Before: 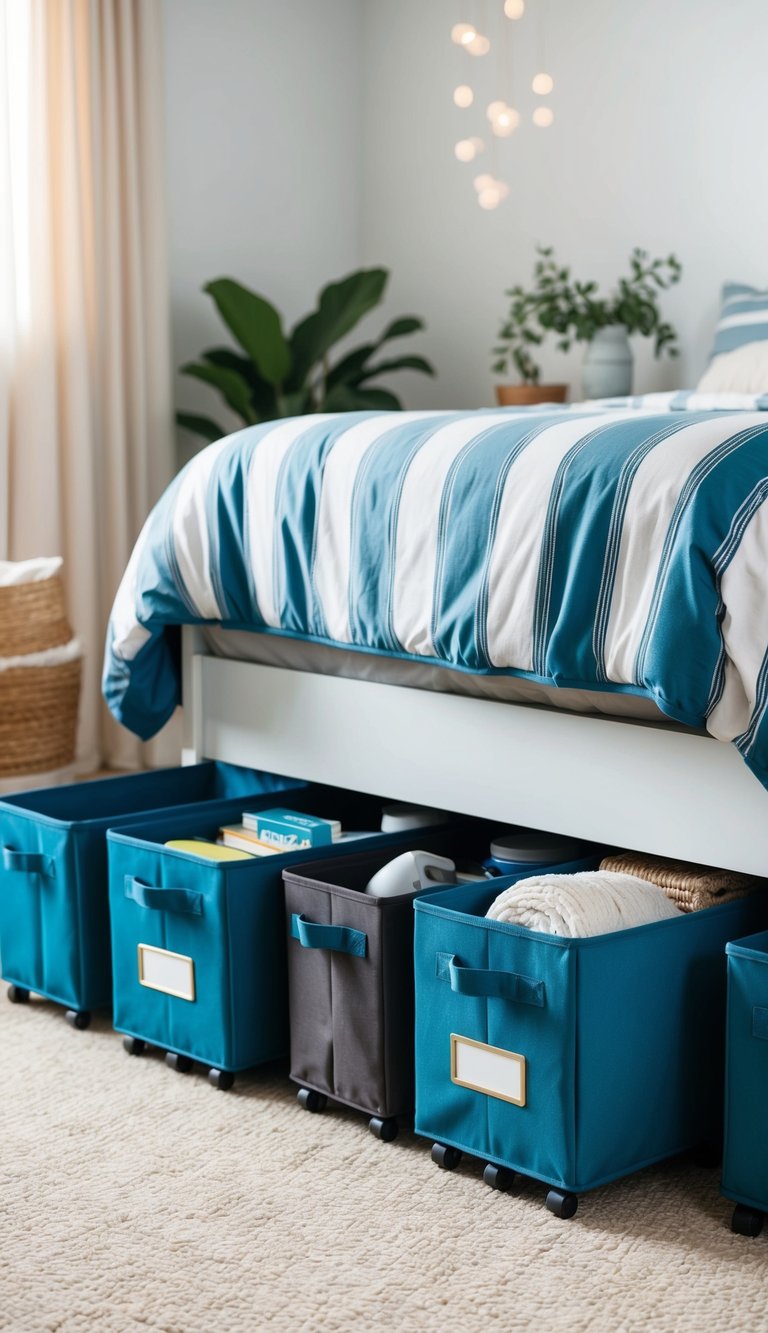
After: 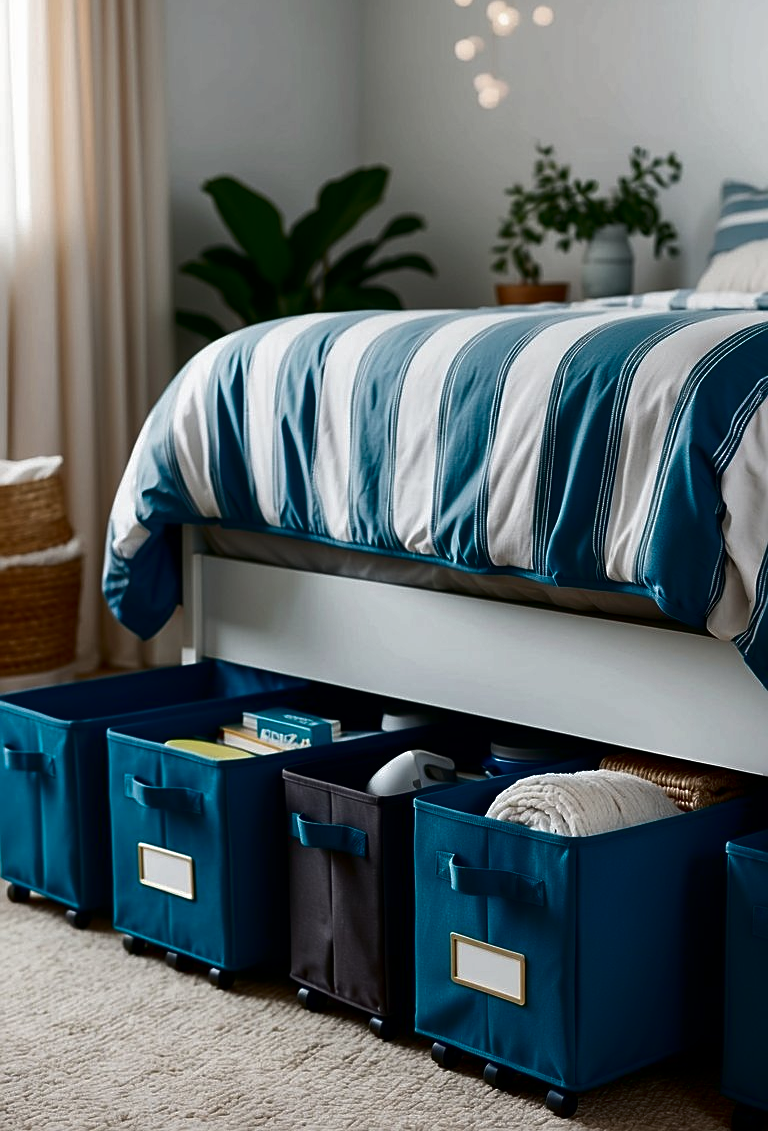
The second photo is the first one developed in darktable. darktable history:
contrast brightness saturation: brightness -0.525
crop: top 7.626%, bottom 7.5%
sharpen: amount 0.494
